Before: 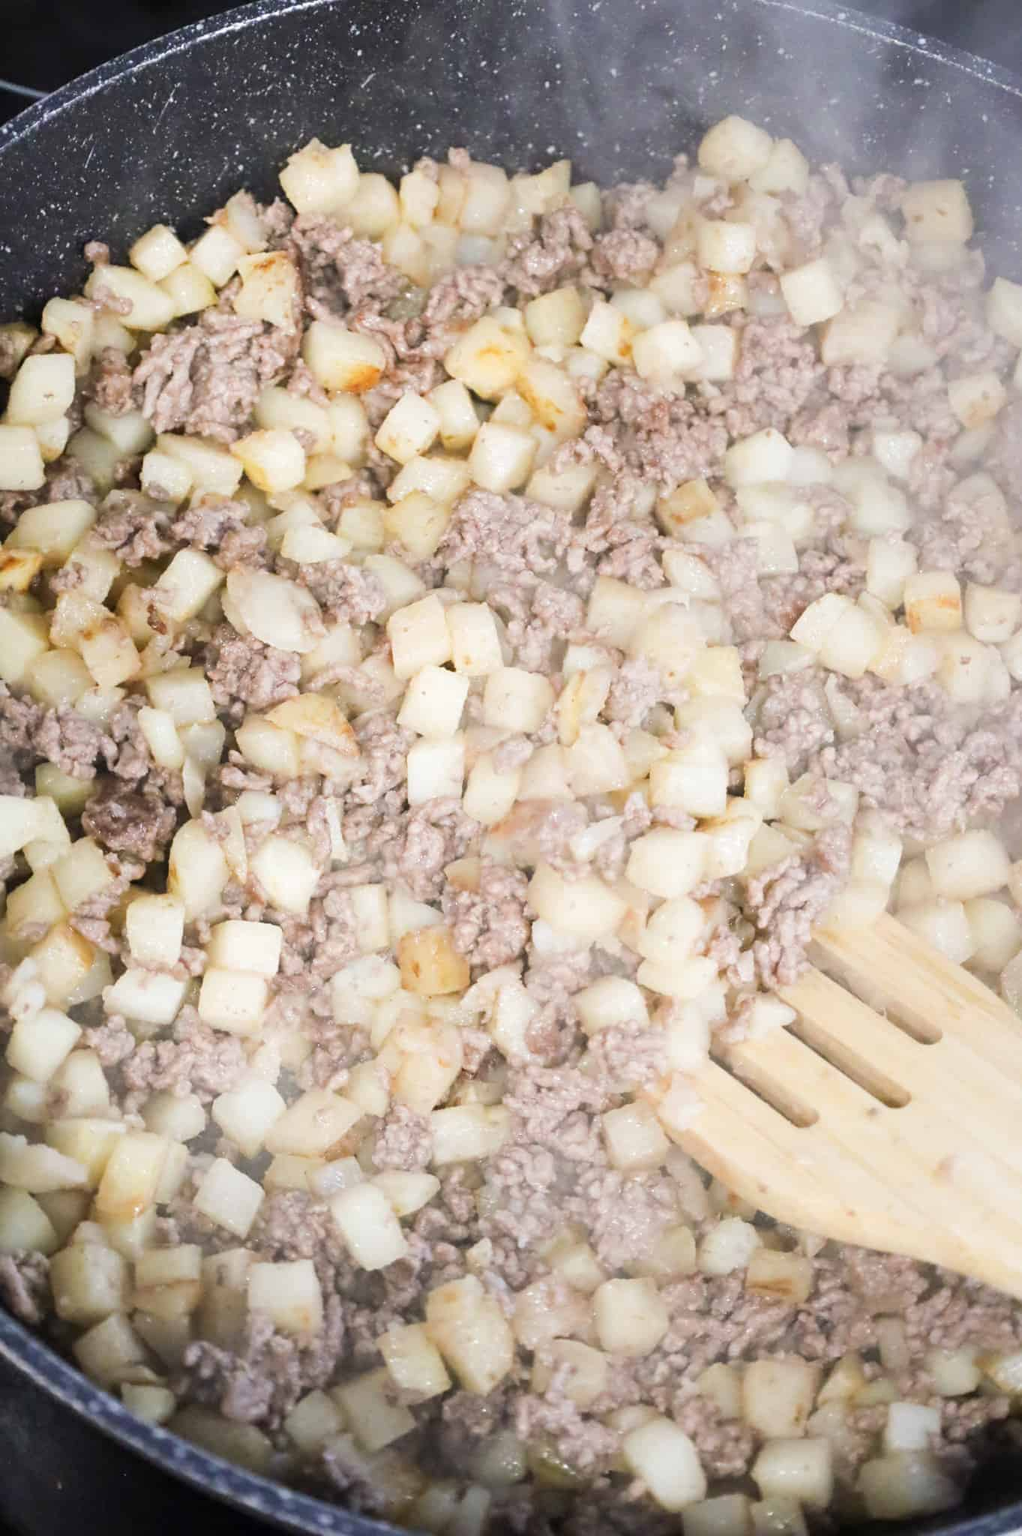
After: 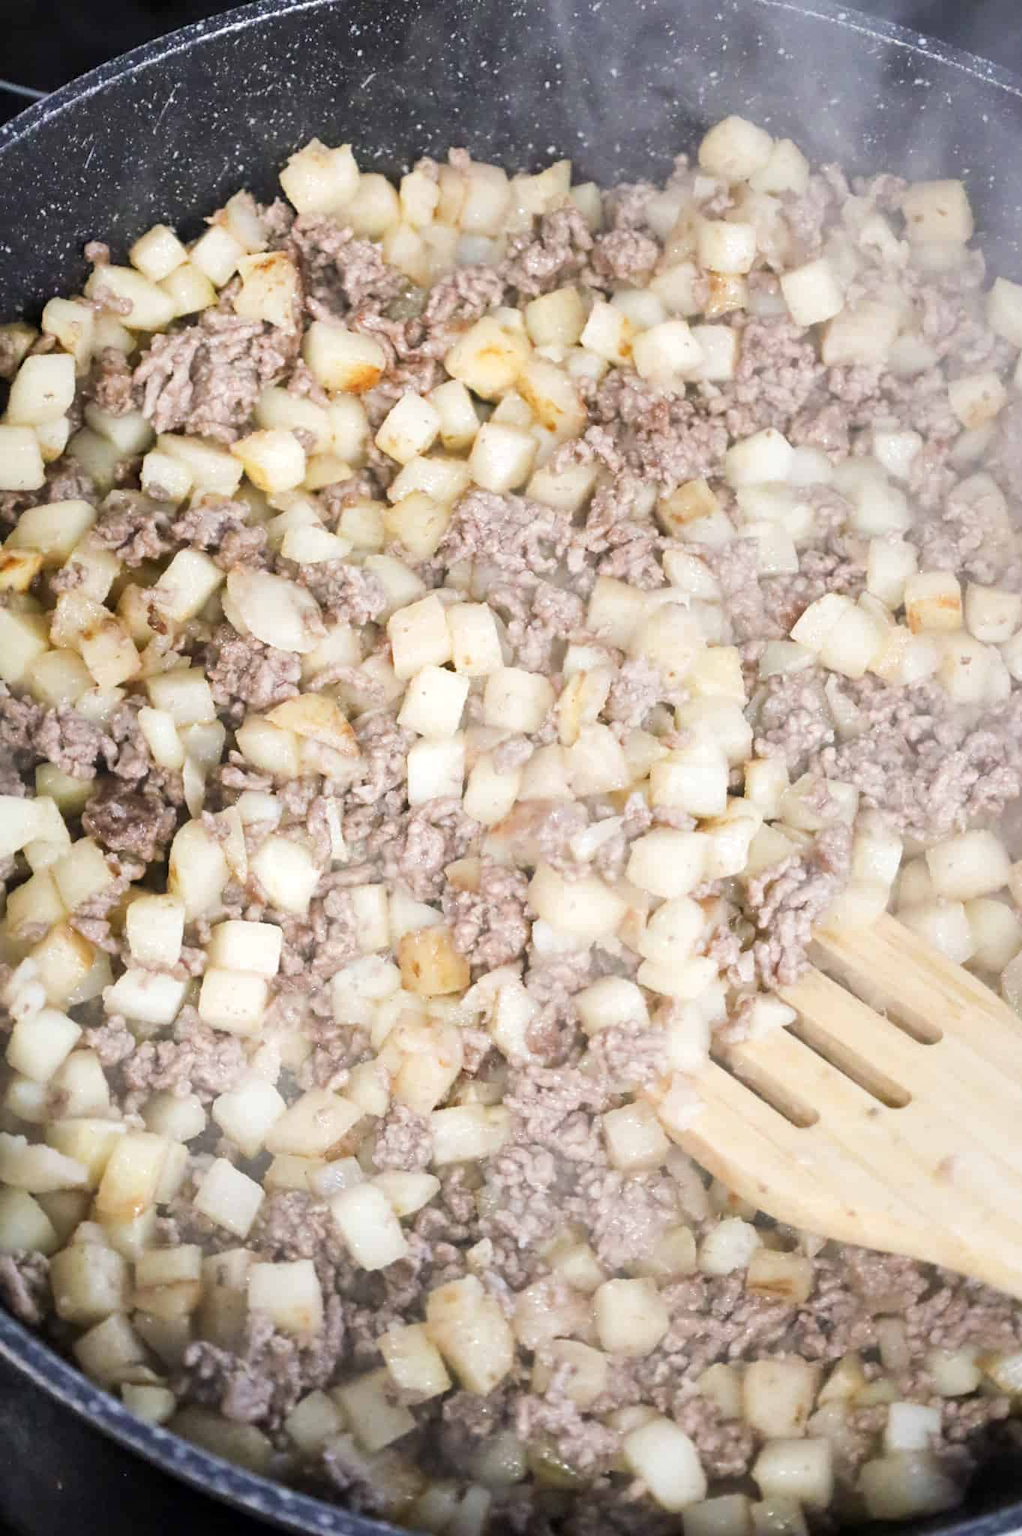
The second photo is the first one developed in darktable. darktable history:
local contrast: mode bilateral grid, contrast 20, coarseness 50, detail 128%, midtone range 0.2
